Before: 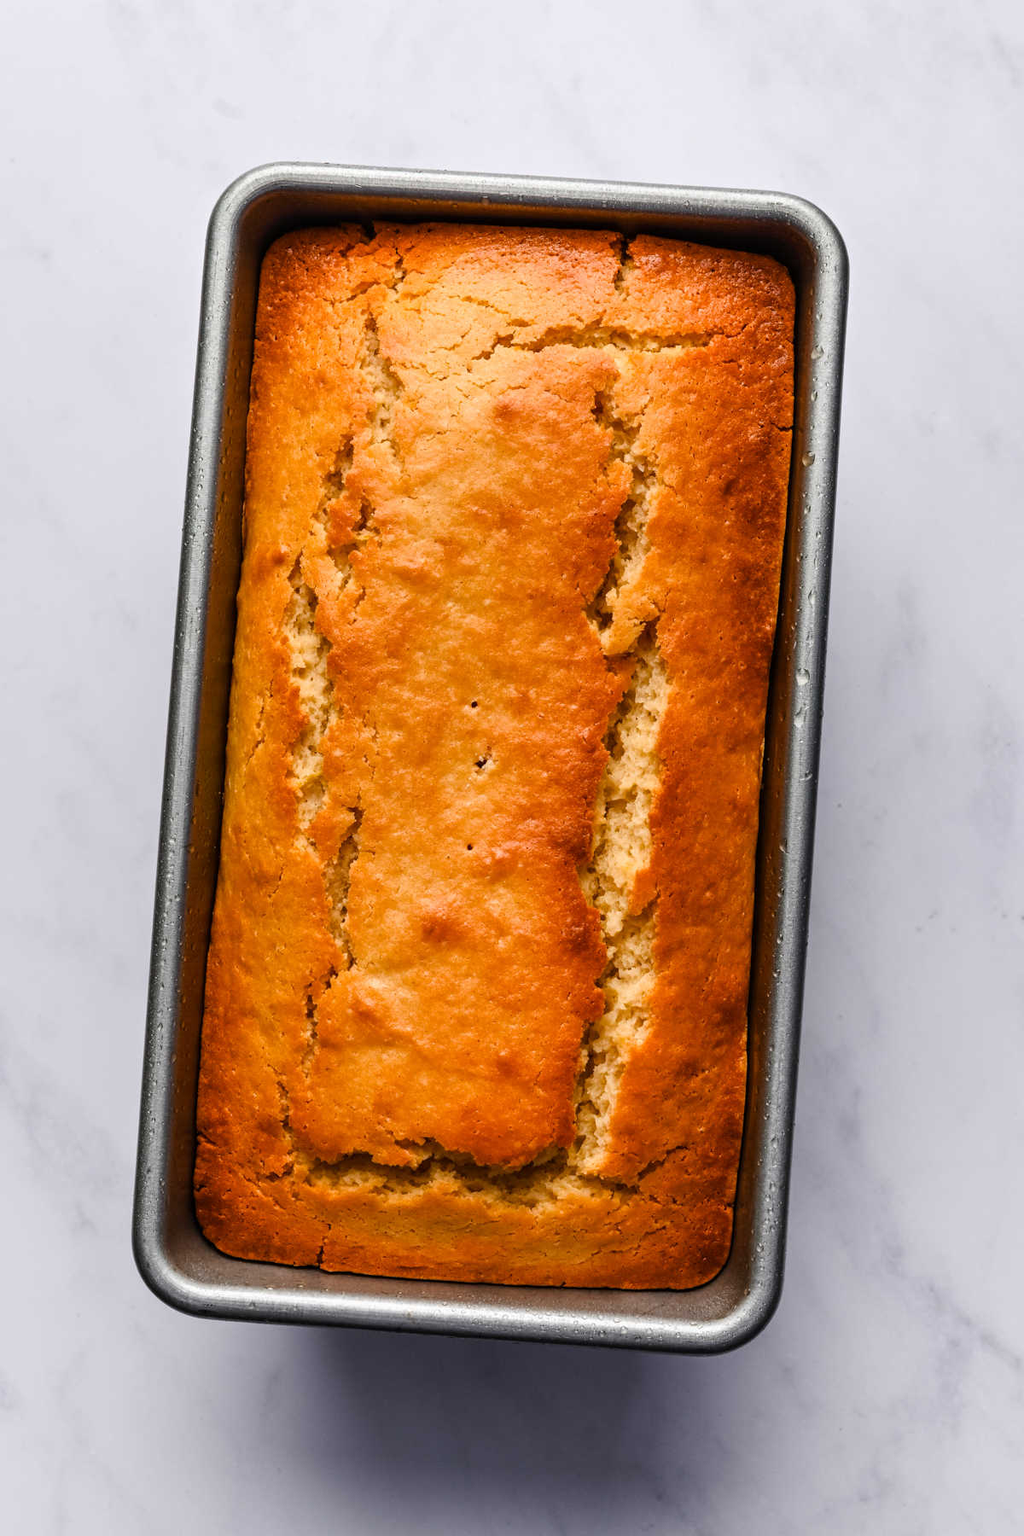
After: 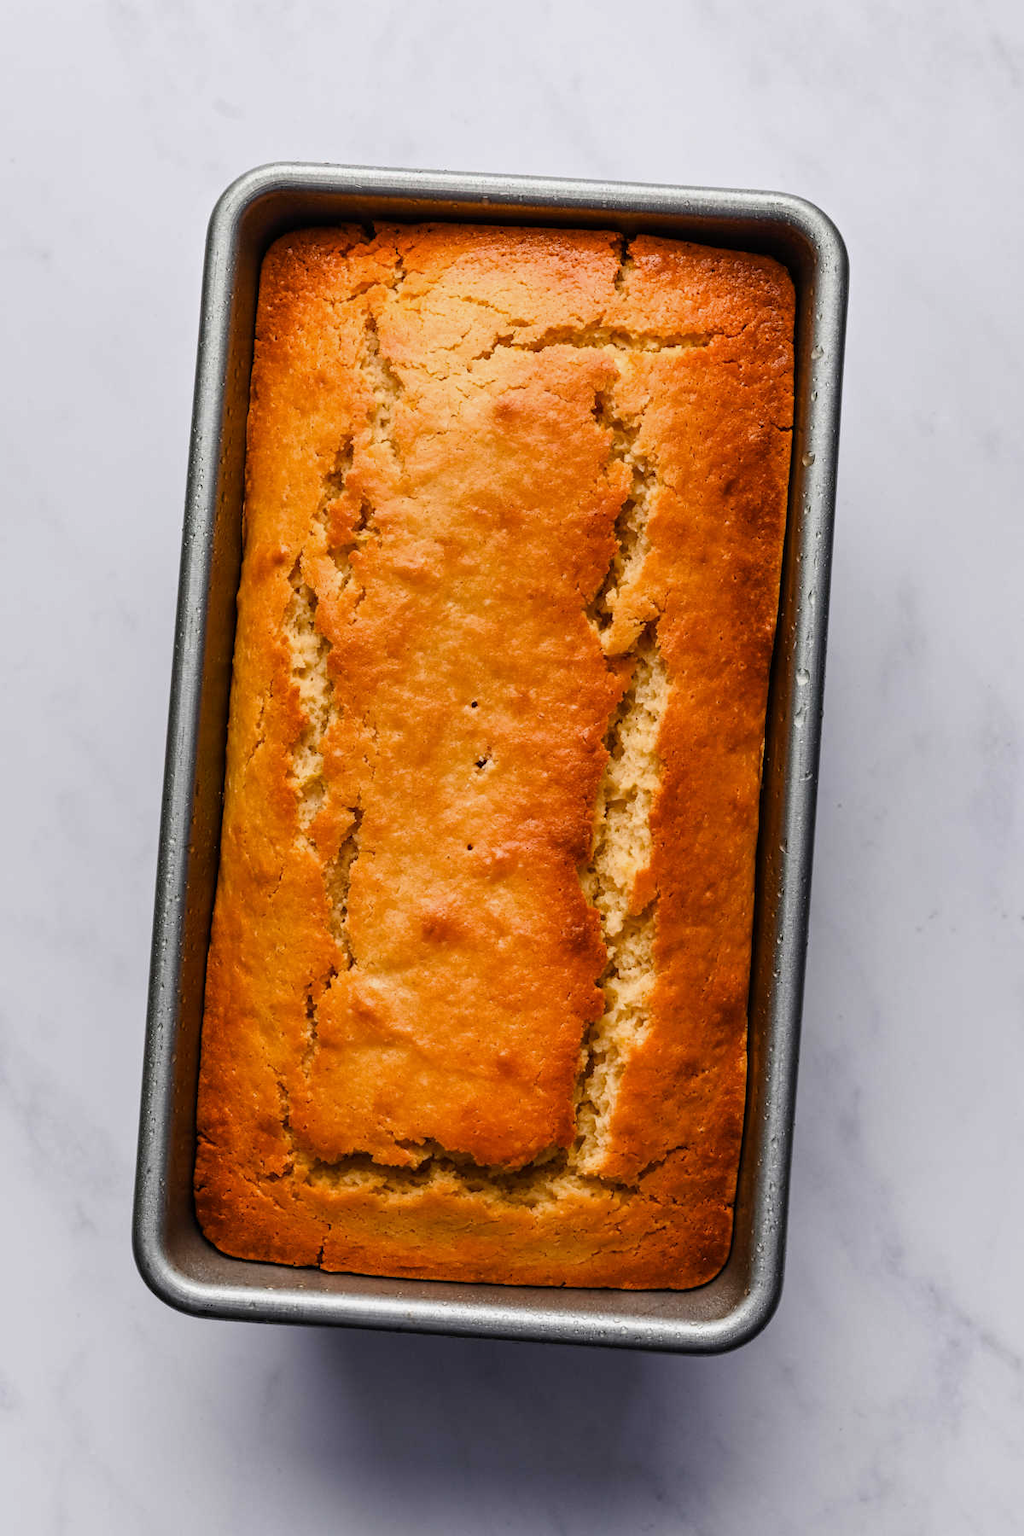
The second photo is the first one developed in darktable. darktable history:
exposure: exposure -0.145 EV, compensate exposure bias true, compensate highlight preservation false
